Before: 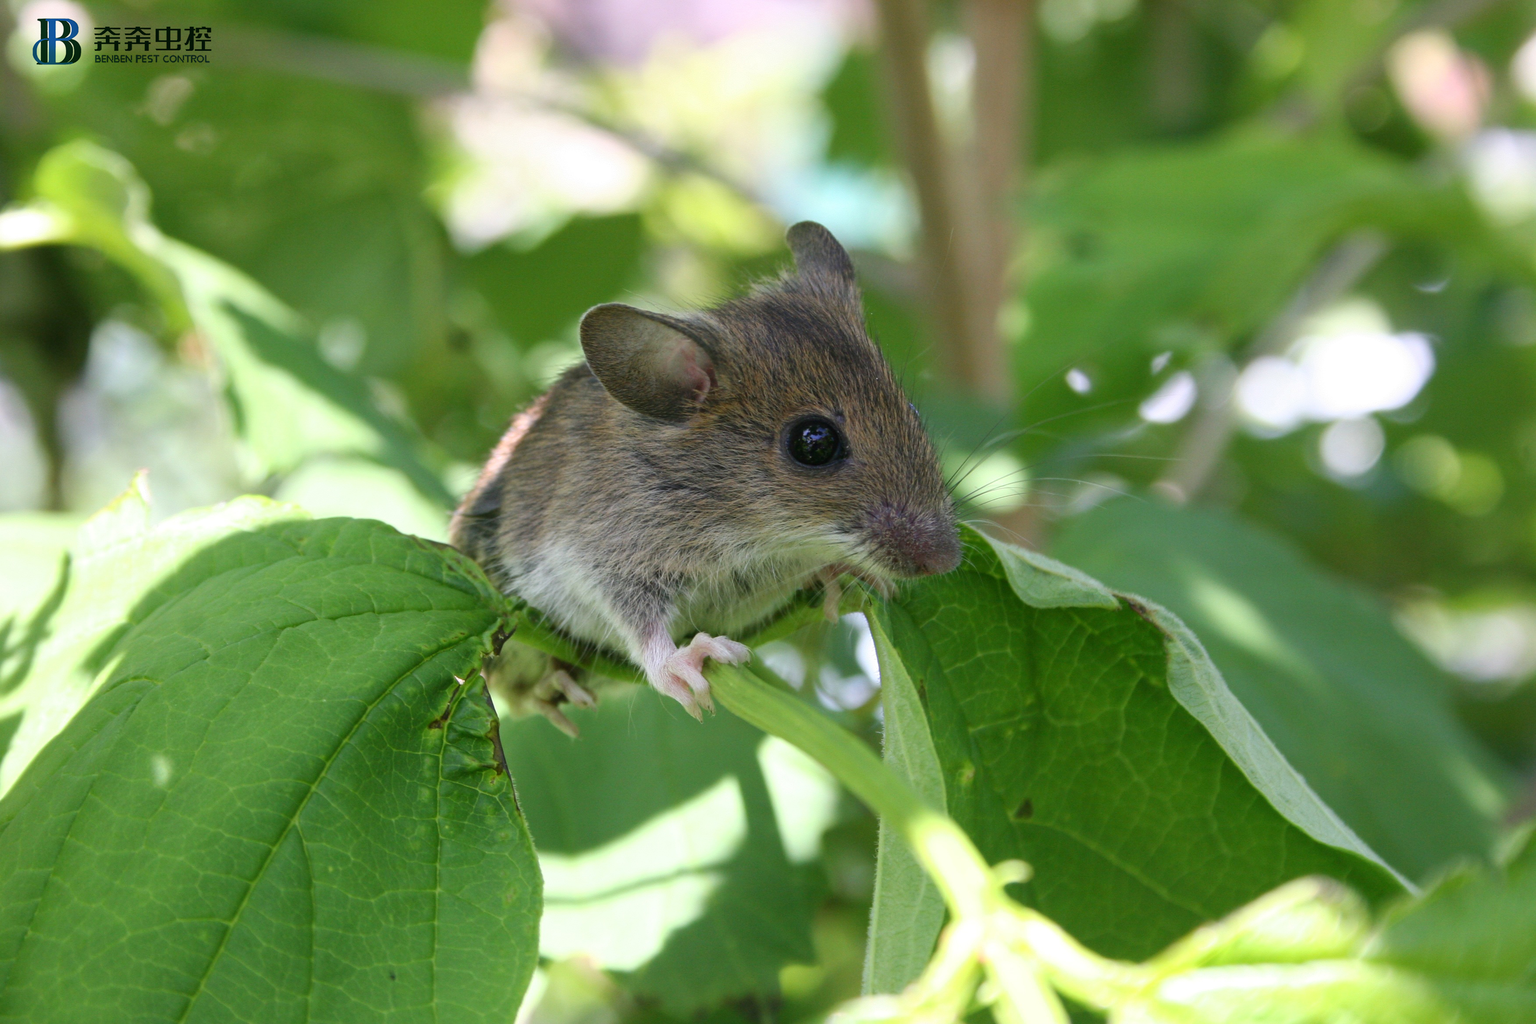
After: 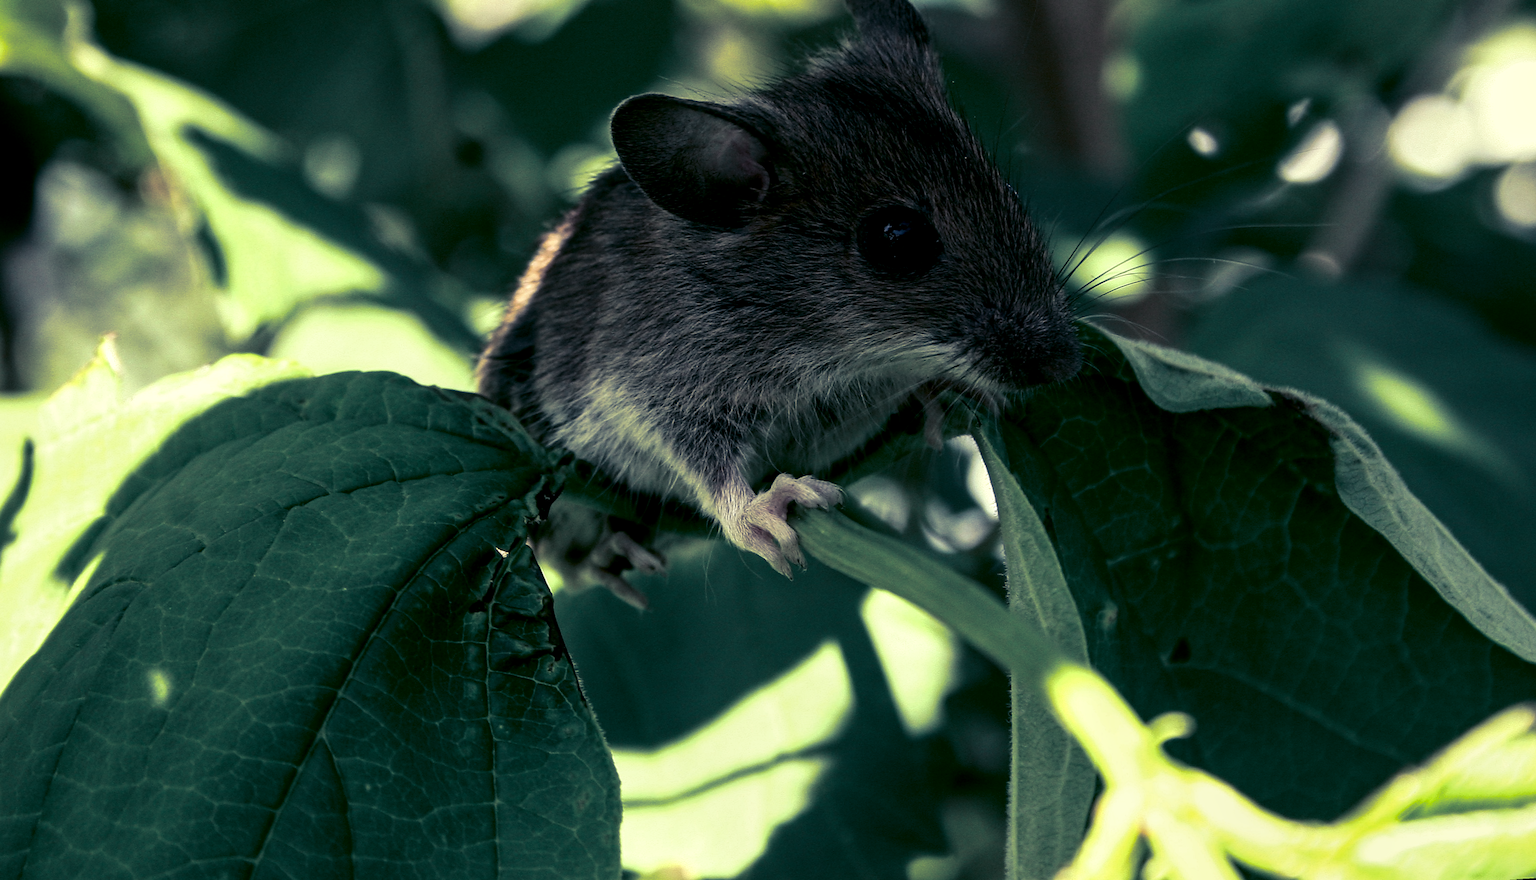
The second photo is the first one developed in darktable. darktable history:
shadows and highlights: shadows 12, white point adjustment 1.2, highlights -0.36, soften with gaussian
color balance: mode lift, gamma, gain (sRGB), lift [1, 0.69, 1, 1], gamma [1, 1.482, 1, 1], gain [1, 1, 1, 0.802]
contrast brightness saturation: brightness -0.52
rotate and perspective: rotation -4.57°, crop left 0.054, crop right 0.944, crop top 0.087, crop bottom 0.914
sharpen: radius 1.864, amount 0.398, threshold 1.271
local contrast: detail 142%
split-toning: shadows › hue 230.4°
crop: top 20.916%, right 9.437%, bottom 0.316%
